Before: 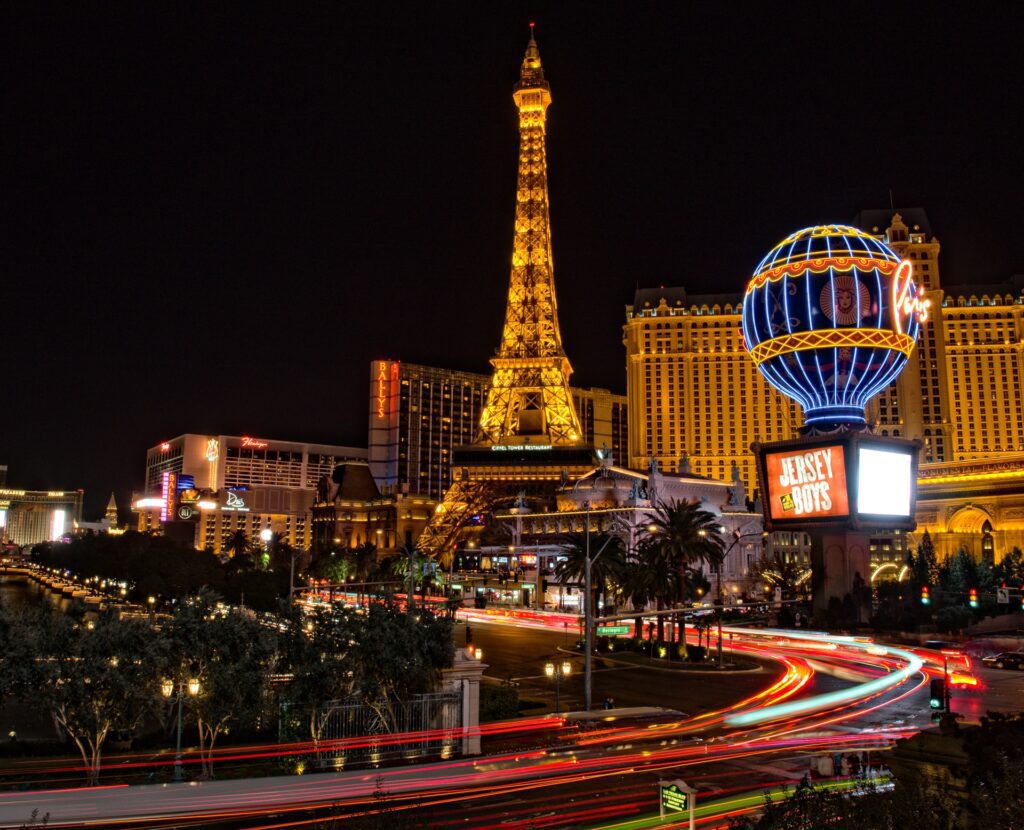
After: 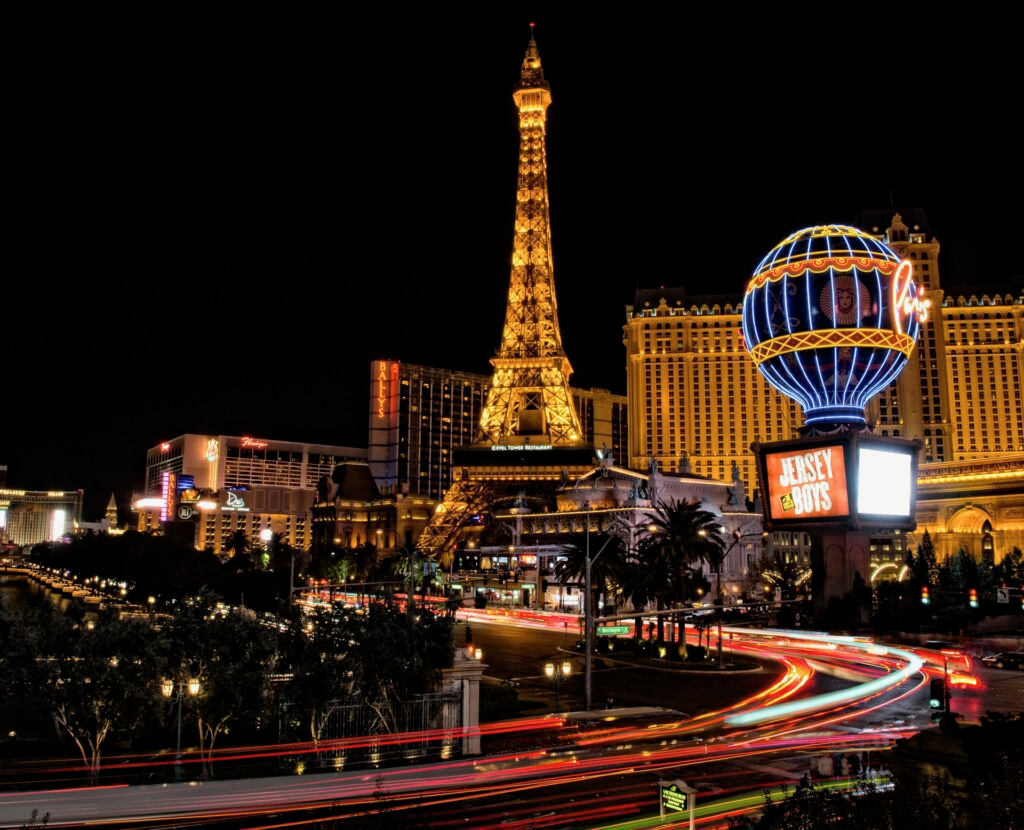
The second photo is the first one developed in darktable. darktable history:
contrast brightness saturation: saturation -0.05
filmic rgb: black relative exposure -12.8 EV, white relative exposure 2.8 EV, threshold 3 EV, target black luminance 0%, hardness 8.54, latitude 70.41%, contrast 1.133, shadows ↔ highlights balance -0.395%, color science v4 (2020), enable highlight reconstruction true
